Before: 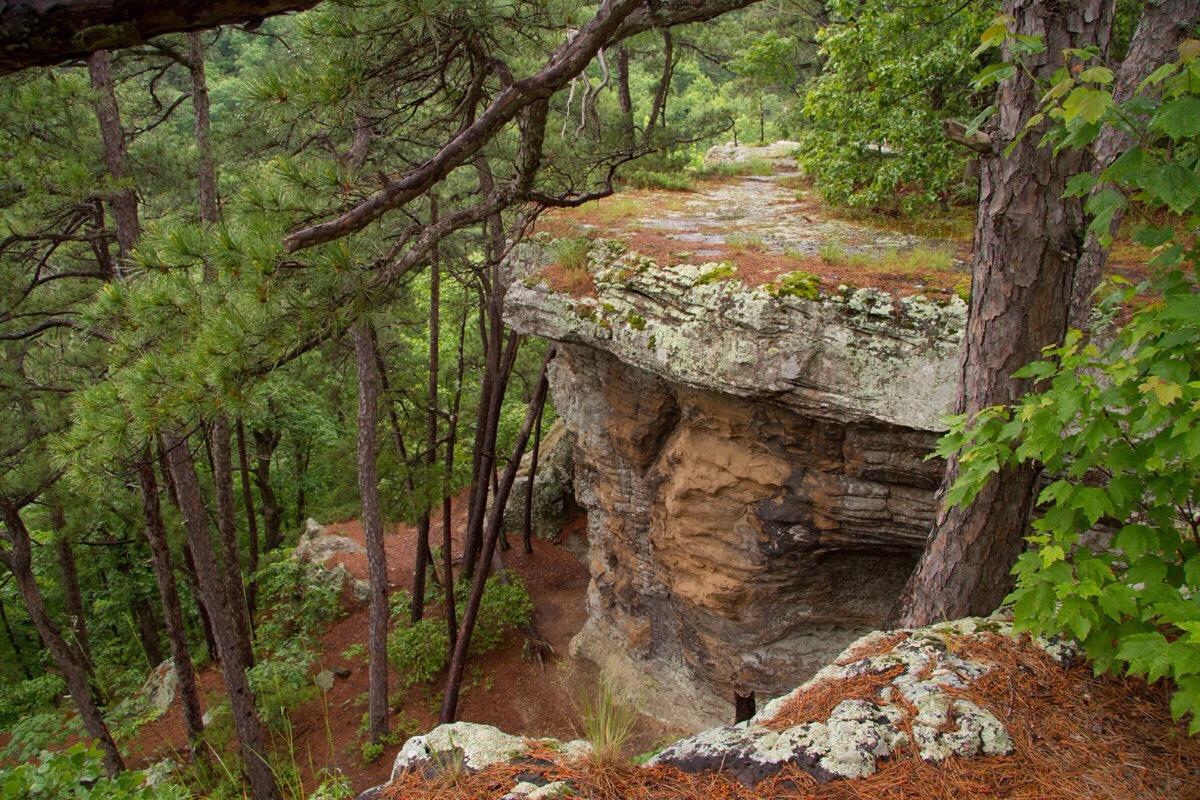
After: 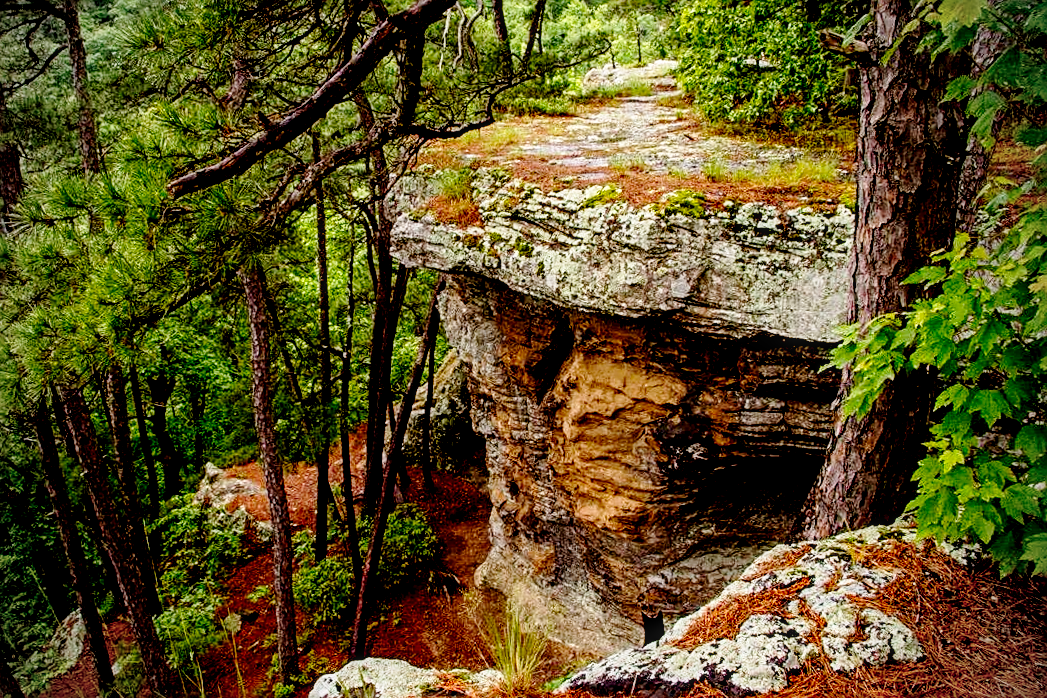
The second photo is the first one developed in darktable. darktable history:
local contrast: detail 130%
crop and rotate: angle 3.1°, left 5.748%, top 5.685%
vignetting: on, module defaults
base curve: curves: ch0 [(0, 0) (0.028, 0.03) (0.121, 0.232) (0.46, 0.748) (0.859, 0.968) (1, 1)], preserve colors none
exposure: black level correction 0.045, exposure -0.23 EV, compensate exposure bias true, compensate highlight preservation false
sharpen: on, module defaults
